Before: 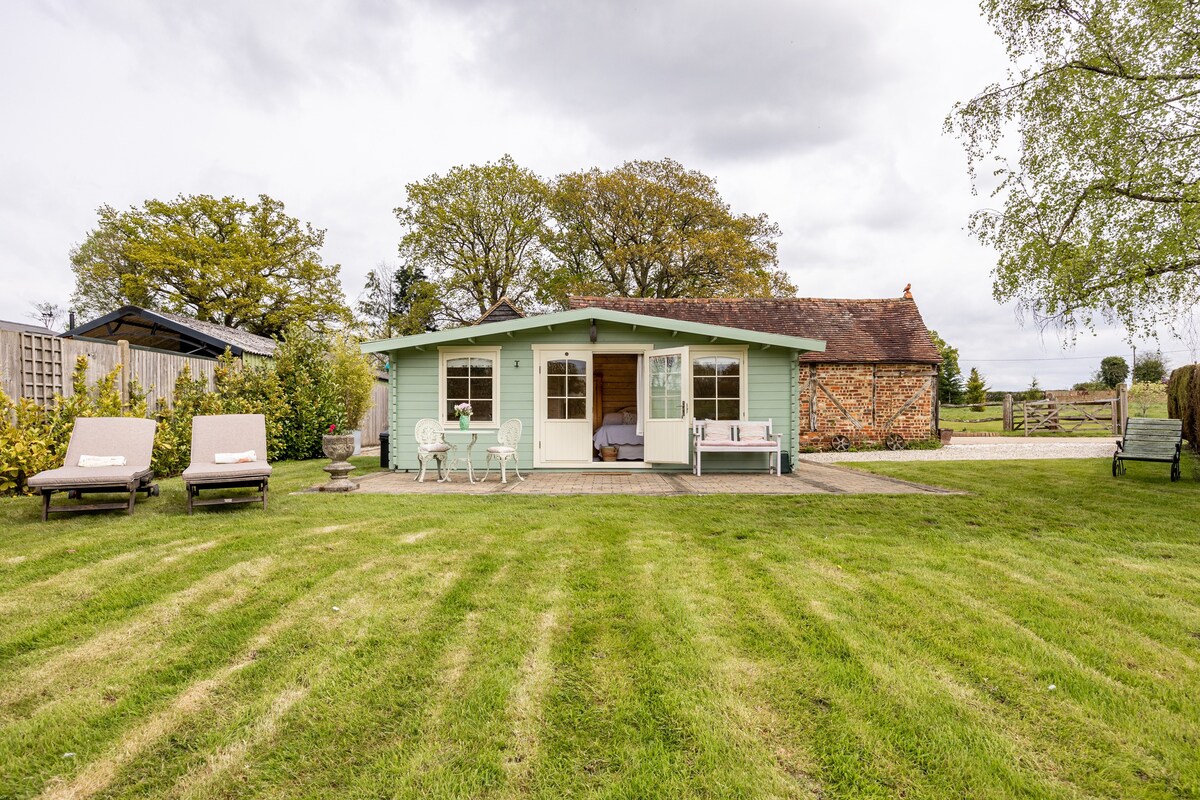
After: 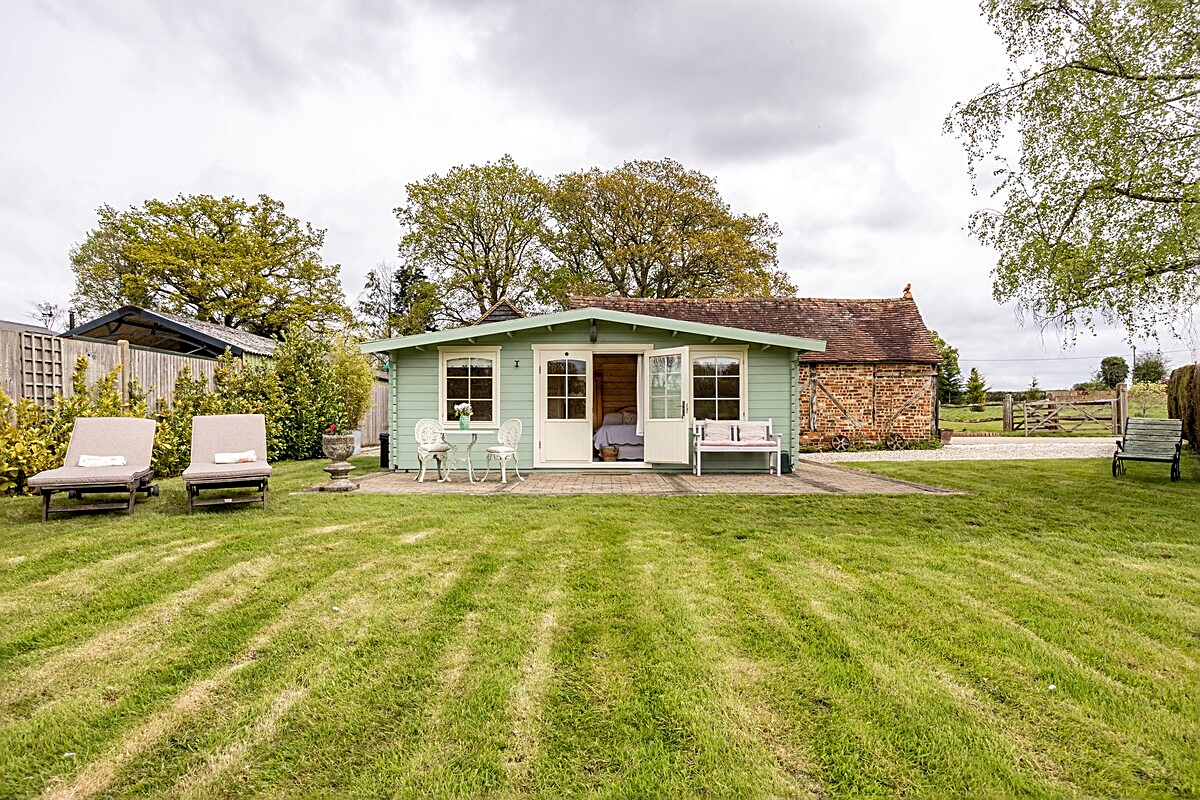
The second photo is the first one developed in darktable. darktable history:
sharpen: amount 0.598
local contrast: highlights 100%, shadows 101%, detail 119%, midtone range 0.2
